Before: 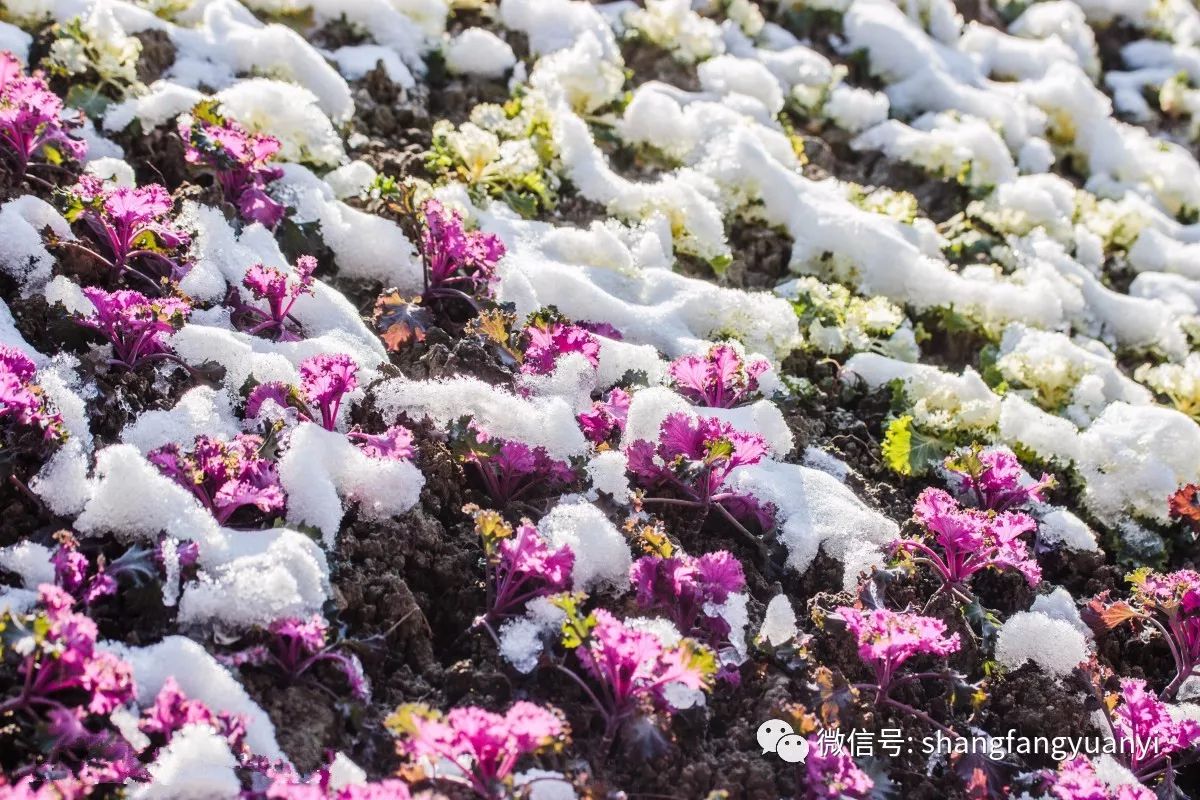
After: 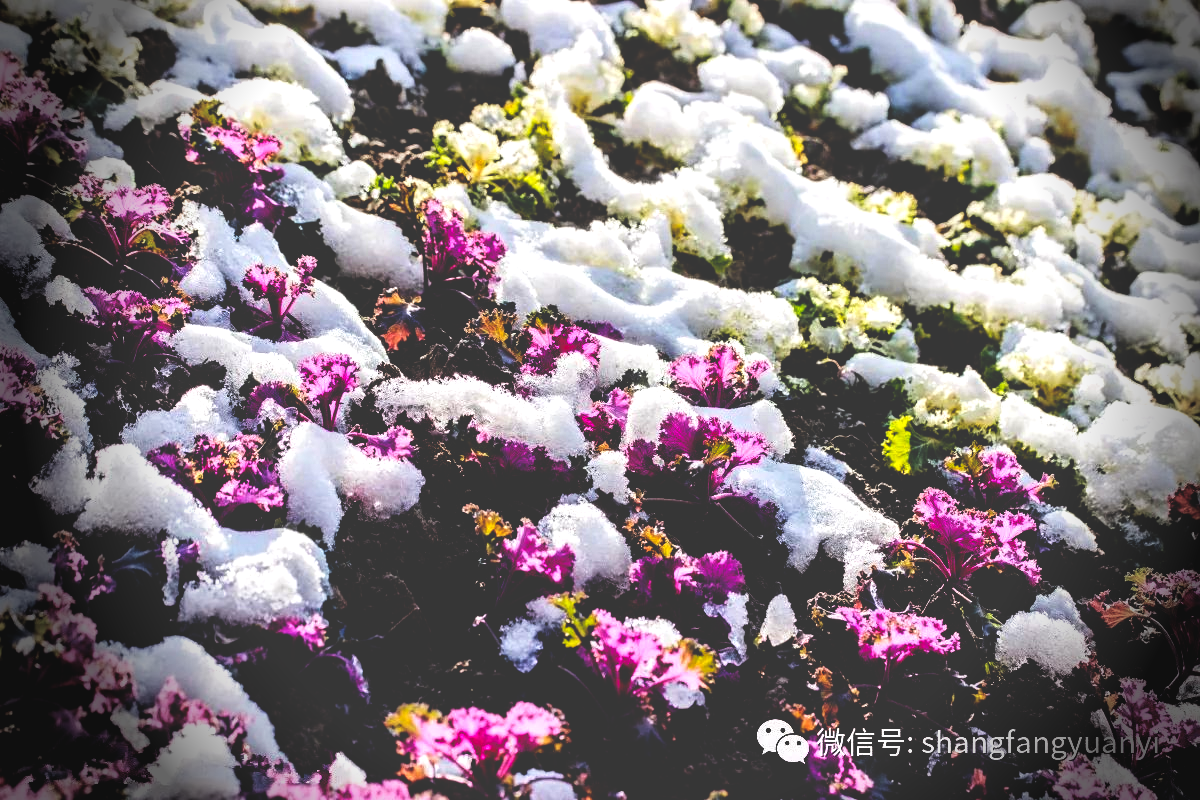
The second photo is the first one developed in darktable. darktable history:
base curve: curves: ch0 [(0, 0.036) (0.083, 0.04) (0.804, 1)], preserve colors none
vignetting: fall-off start 76.42%, fall-off radius 27.36%, brightness -0.872, center (0.037, -0.09), width/height ratio 0.971
